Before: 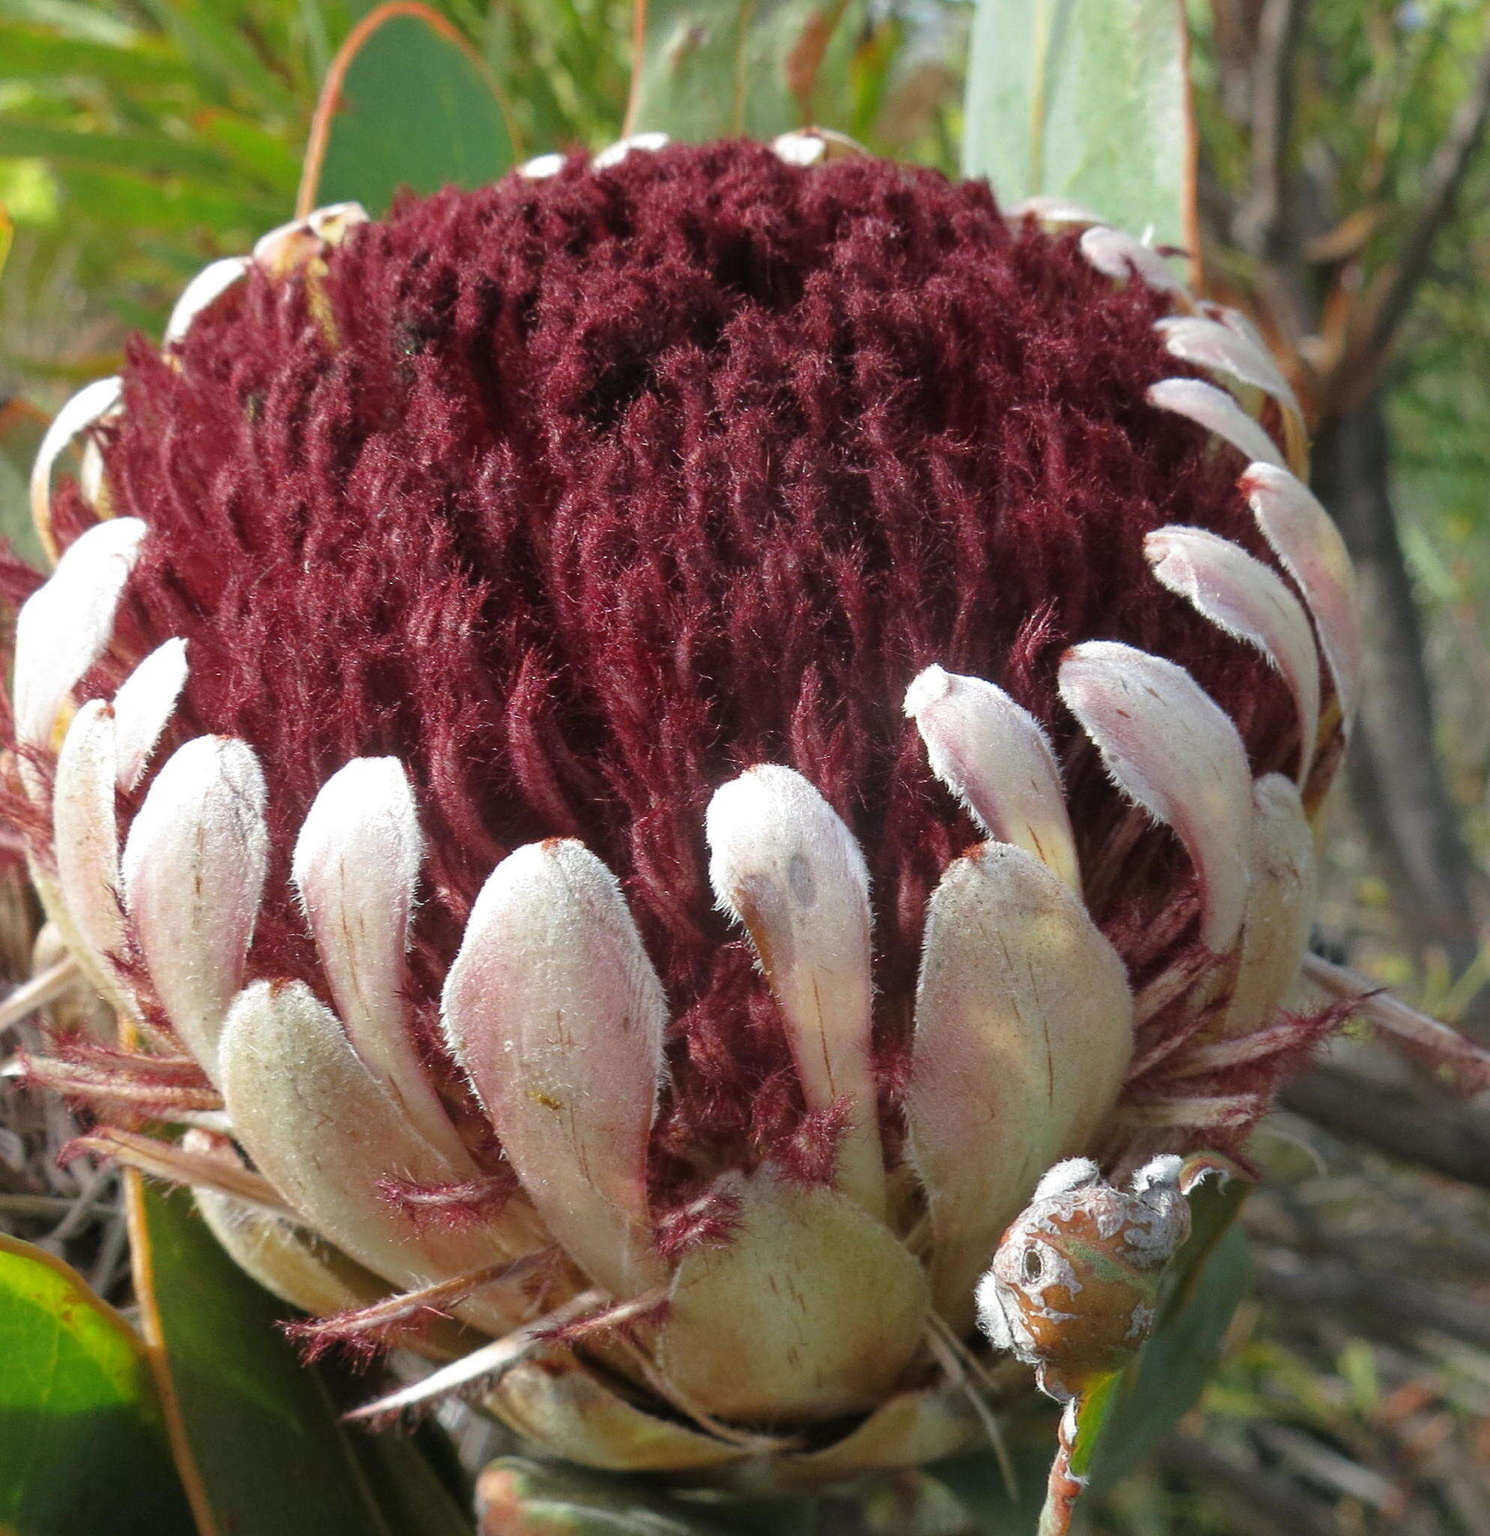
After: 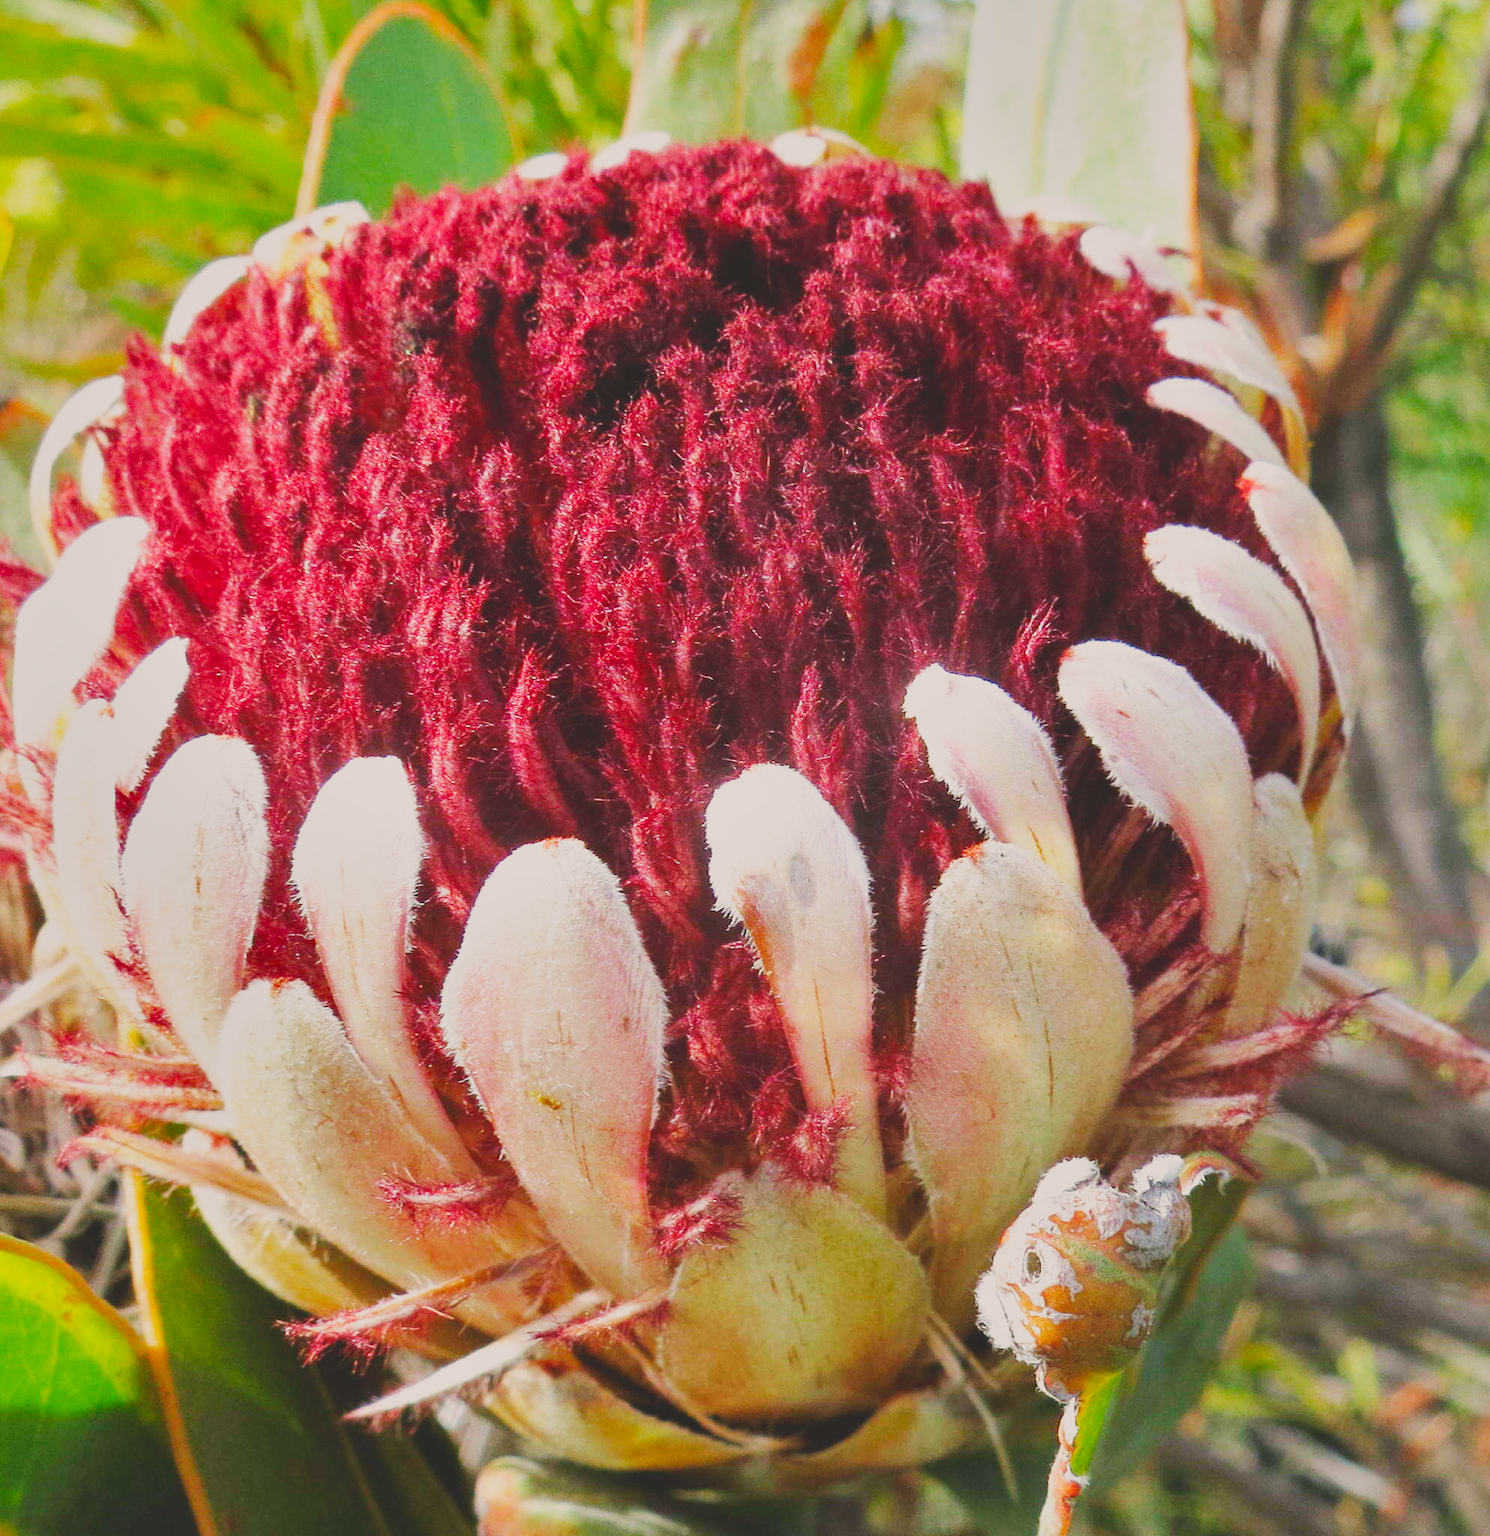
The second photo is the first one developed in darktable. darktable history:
contrast brightness saturation: contrast -0.296
shadows and highlights: shadows 12.71, white point adjustment 1.34, soften with gaussian
base curve: curves: ch0 [(0, 0) (0.007, 0.004) (0.027, 0.03) (0.046, 0.07) (0.207, 0.54) (0.442, 0.872) (0.673, 0.972) (1, 1)], preserve colors none
color correction: highlights a* 3.78, highlights b* 5.09
